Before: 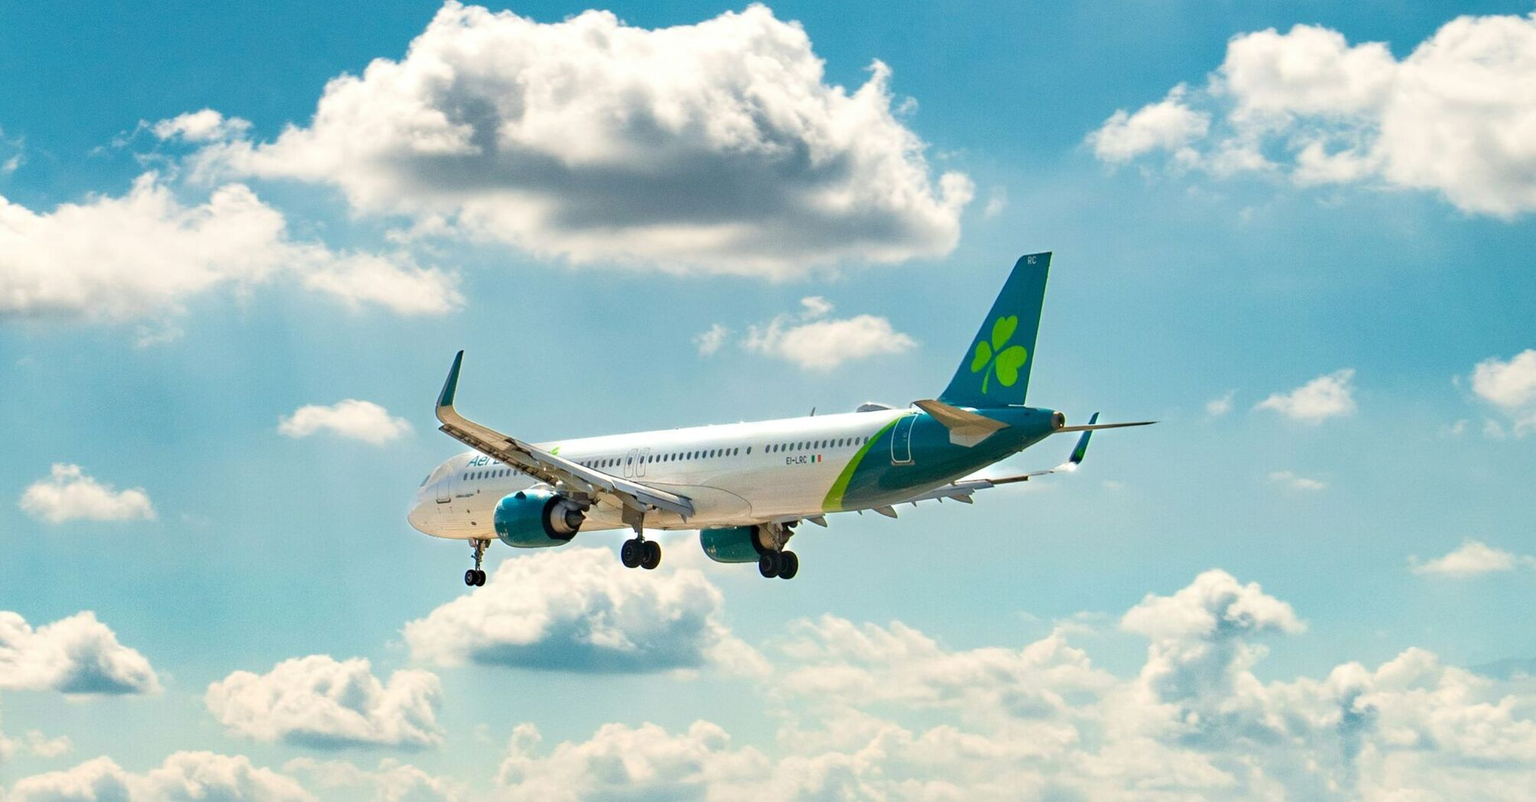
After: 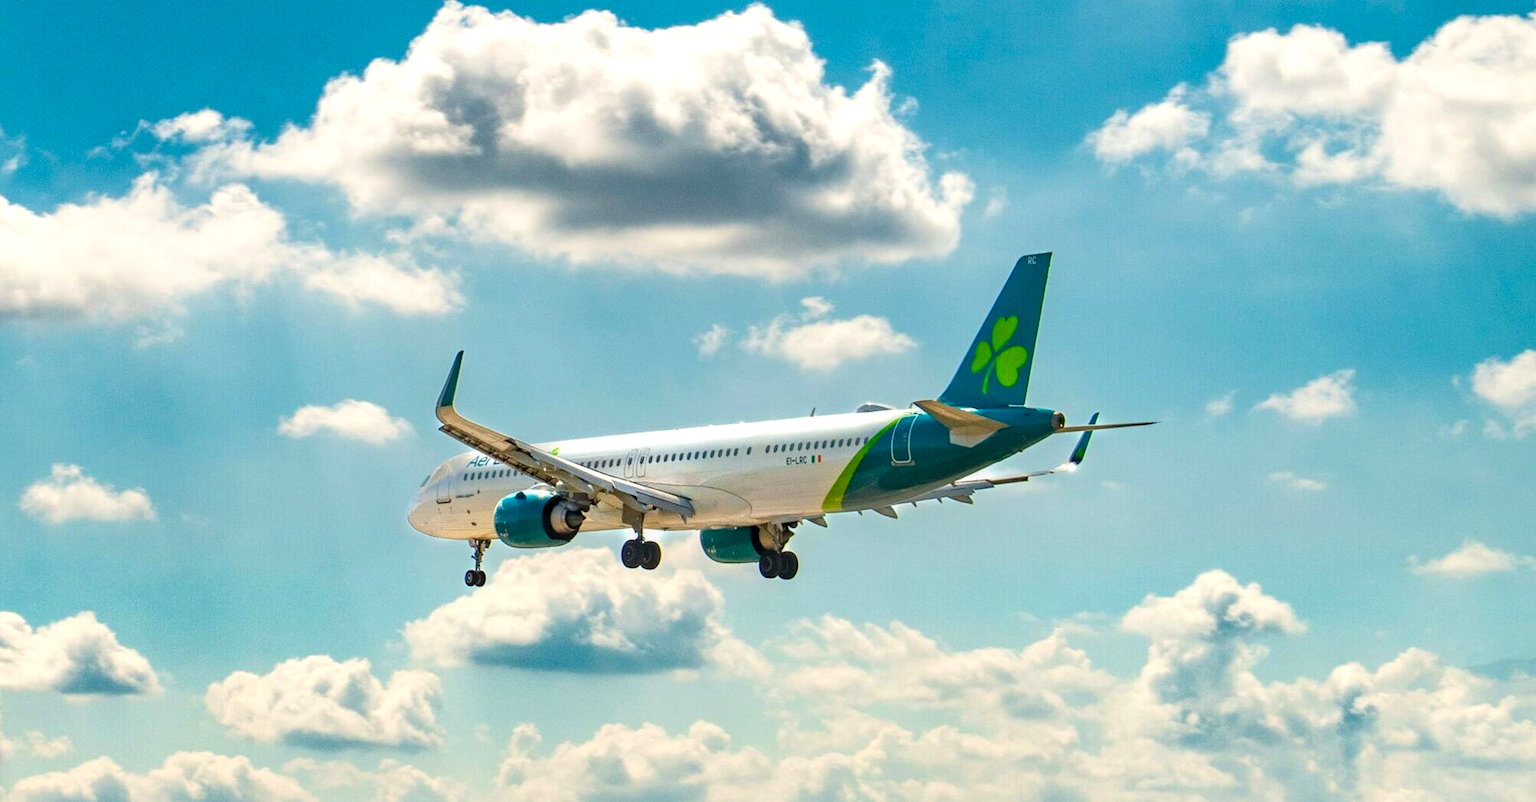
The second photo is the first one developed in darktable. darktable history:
color balance rgb: highlights gain › chroma 0.109%, highlights gain › hue 332.42°, perceptual saturation grading › global saturation 11.653%, global vibrance 20%
local contrast: on, module defaults
